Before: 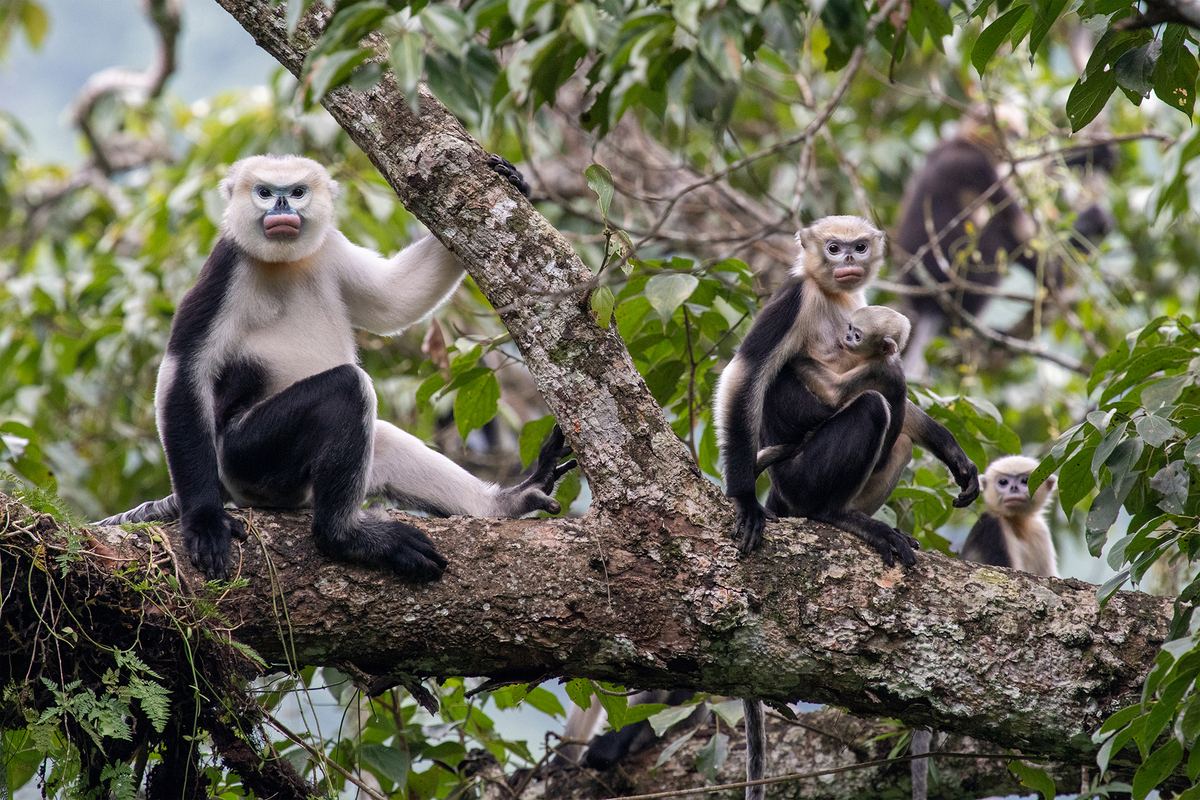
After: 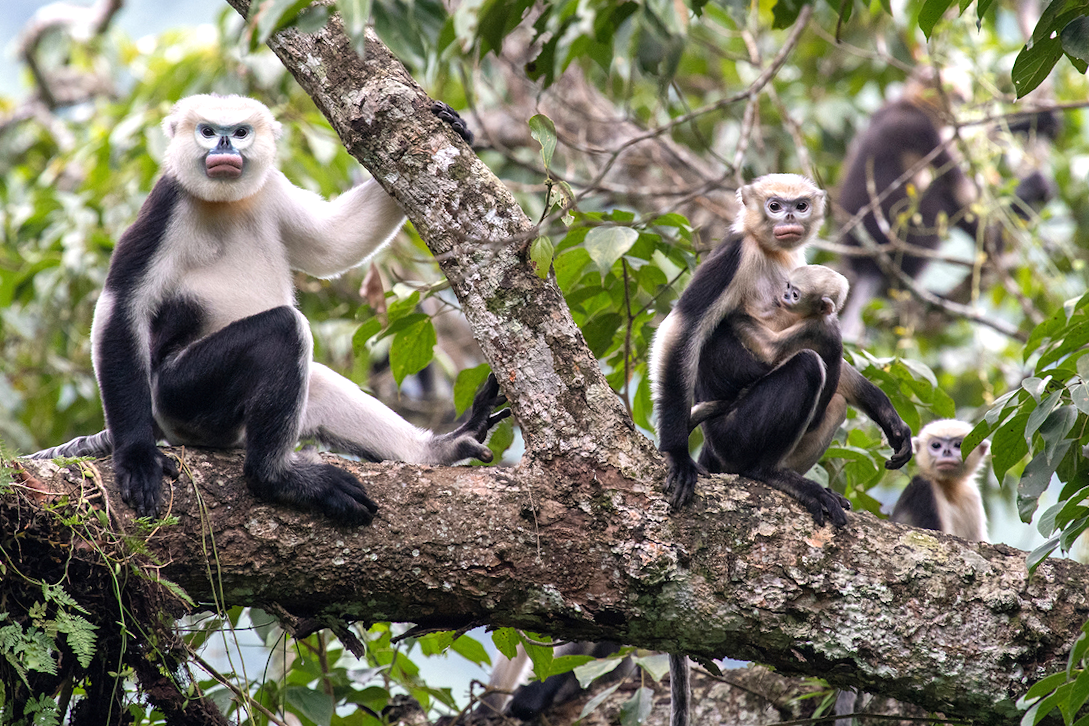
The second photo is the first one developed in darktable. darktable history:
exposure: black level correction 0, exposure 0.499 EV, compensate exposure bias true, compensate highlight preservation false
crop and rotate: angle -1.9°, left 3.158%, top 4.165%, right 1.58%, bottom 0.544%
